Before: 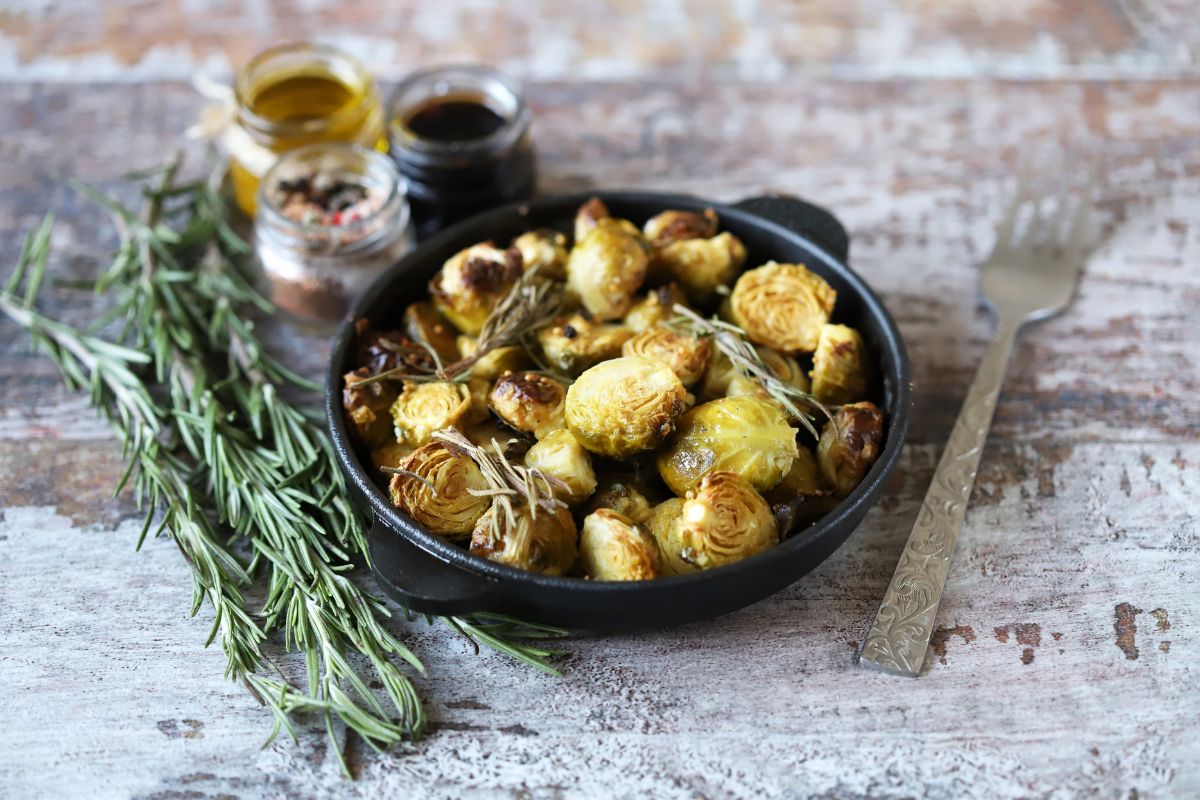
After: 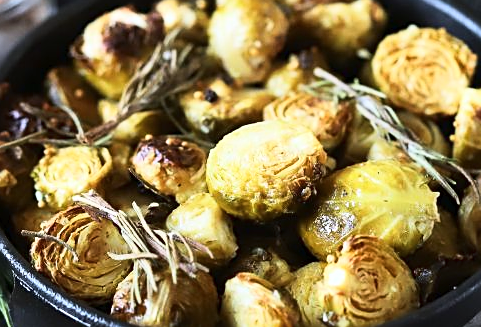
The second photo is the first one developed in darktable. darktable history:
crop: left 29.988%, top 29.557%, right 29.853%, bottom 29.459%
sharpen: on, module defaults
tone curve: curves: ch0 [(0, 0) (0.003, 0.011) (0.011, 0.019) (0.025, 0.03) (0.044, 0.045) (0.069, 0.061) (0.1, 0.085) (0.136, 0.119) (0.177, 0.159) (0.224, 0.205) (0.277, 0.261) (0.335, 0.329) (0.399, 0.407) (0.468, 0.508) (0.543, 0.606) (0.623, 0.71) (0.709, 0.815) (0.801, 0.903) (0.898, 0.957) (1, 1)], color space Lab, linked channels, preserve colors none
color calibration: illuminant as shot in camera, x 0.358, y 0.373, temperature 4628.91 K
